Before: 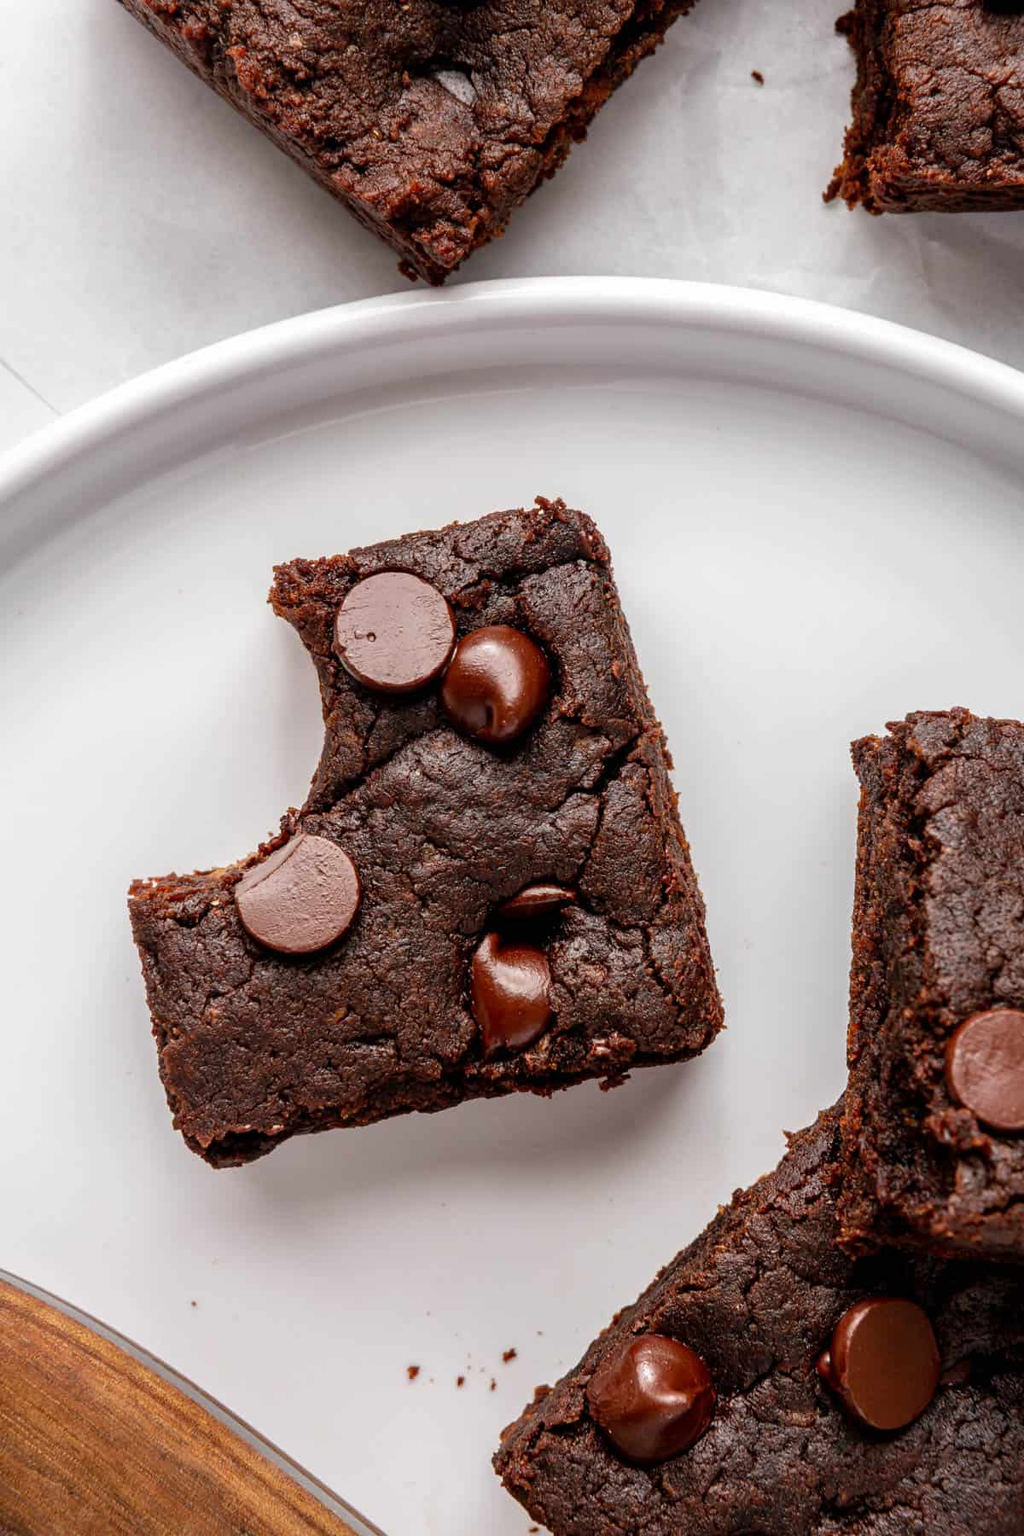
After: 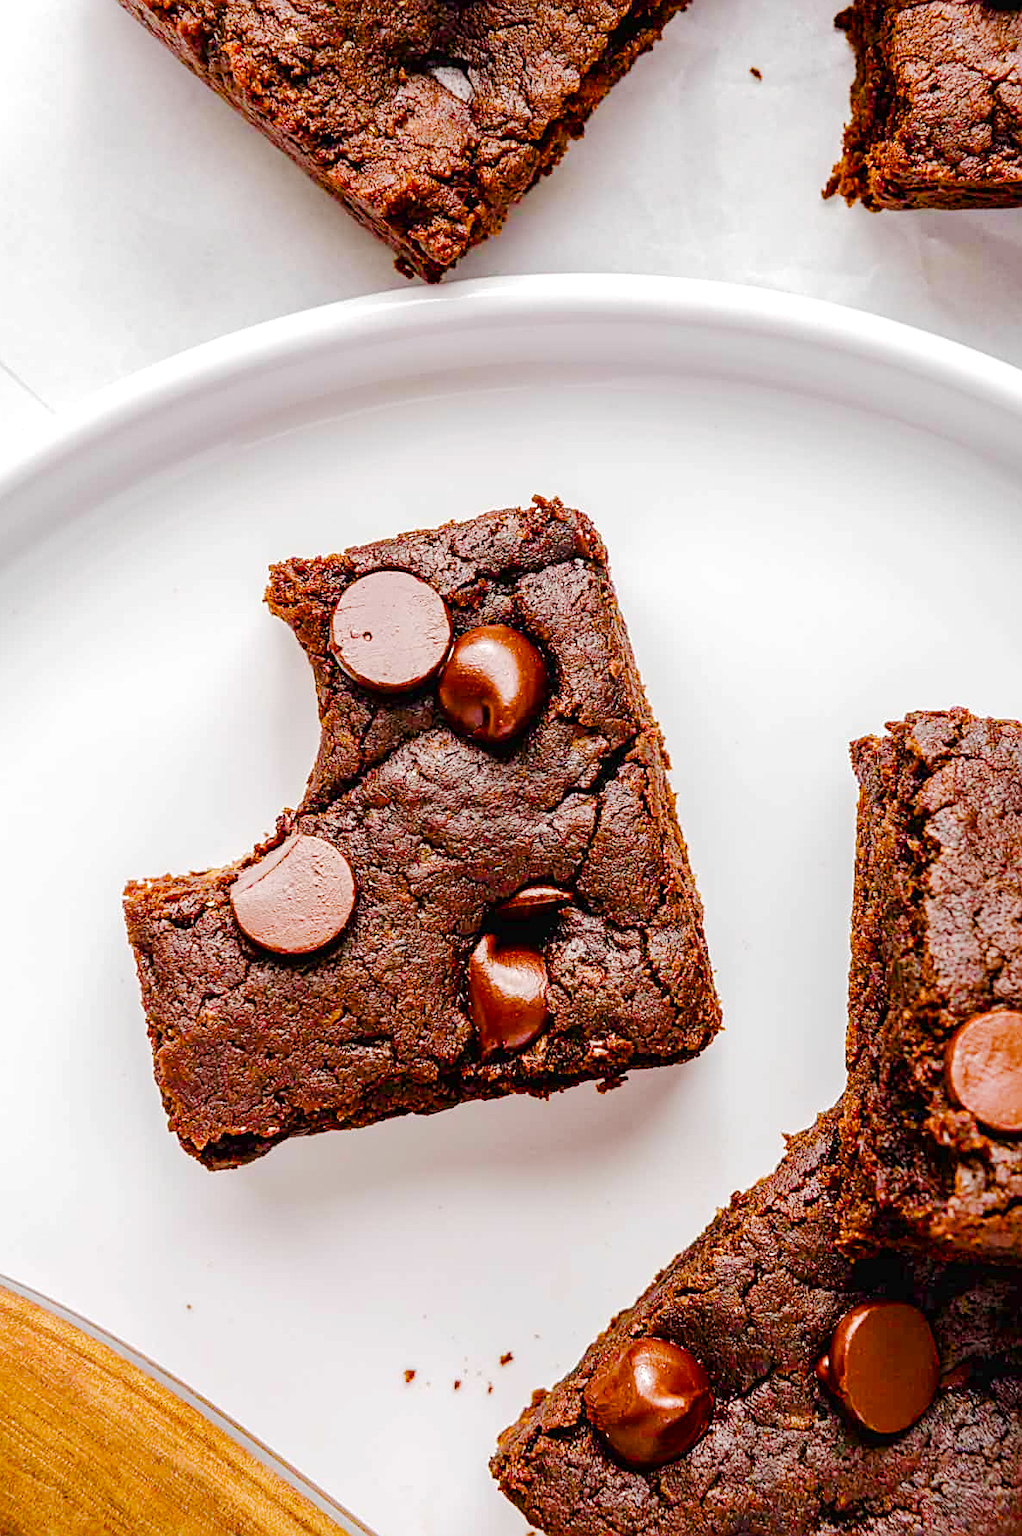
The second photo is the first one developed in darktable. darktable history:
crop and rotate: left 0.611%, top 0.278%, bottom 0.256%
color balance rgb: linear chroma grading › shadows 31.754%, linear chroma grading › global chroma -2.397%, linear chroma grading › mid-tones 3.648%, perceptual saturation grading › global saturation 20%, perceptual saturation grading › highlights -25.249%, perceptual saturation grading › shadows 49.995%, perceptual brilliance grading › mid-tones 10.12%, perceptual brilliance grading › shadows 14.763%, global vibrance 20%
exposure: black level correction 0, exposure 0.2 EV, compensate highlight preservation false
base curve: curves: ch0 [(0, 0) (0.158, 0.273) (0.879, 0.895) (1, 1)], preserve colors none
sharpen: on, module defaults
